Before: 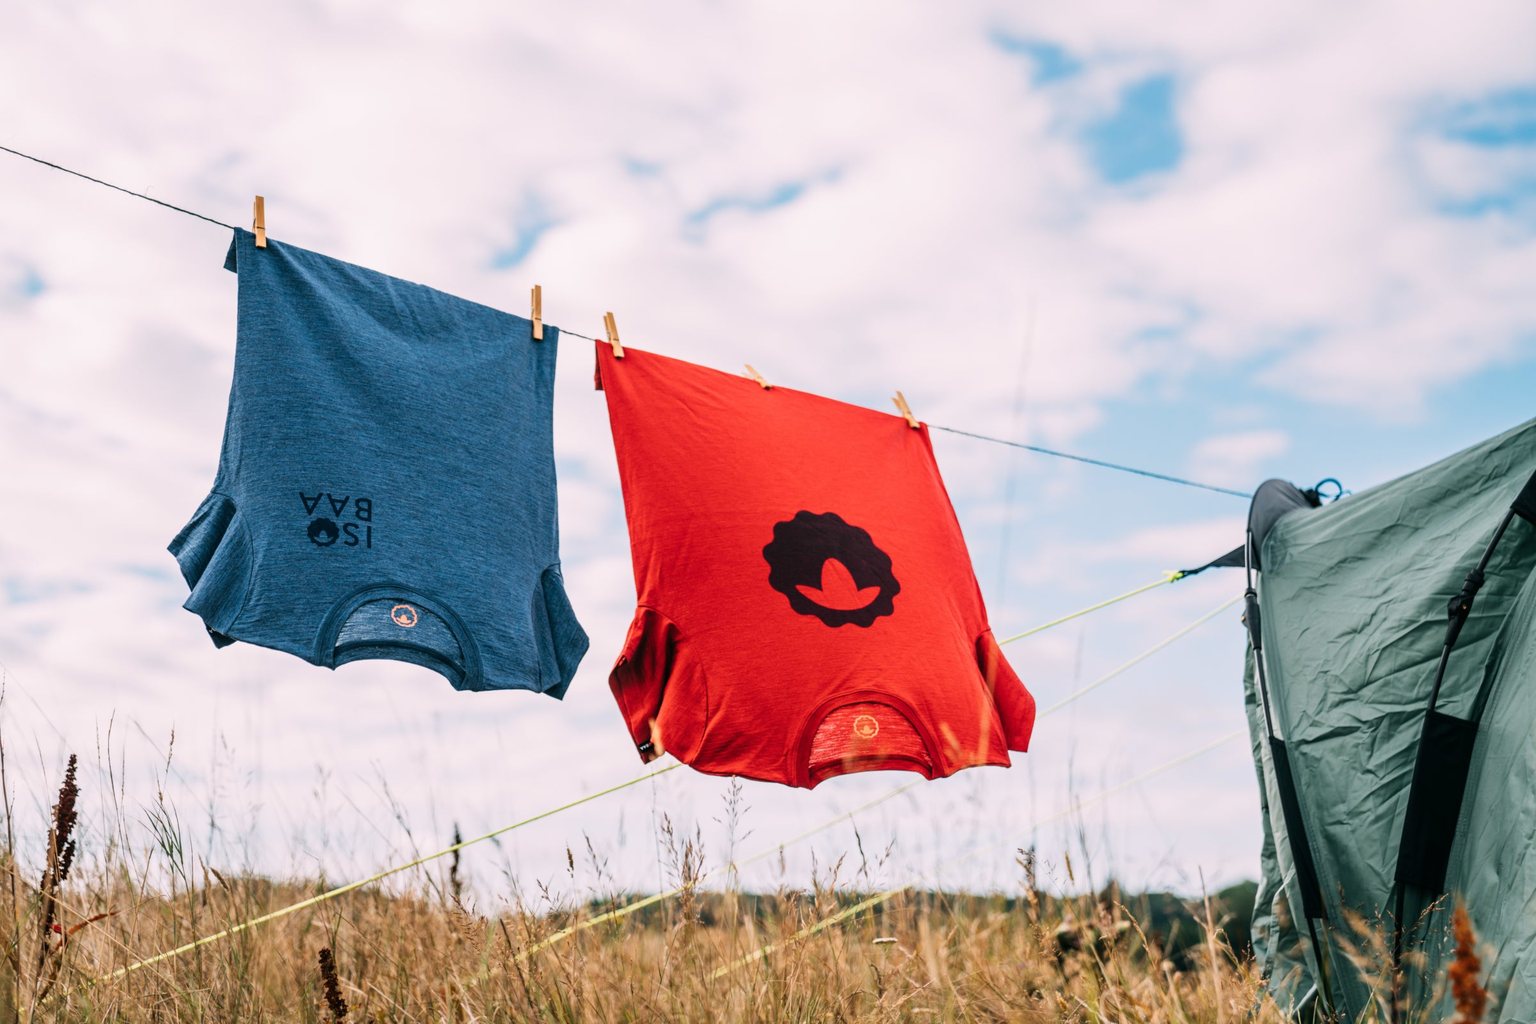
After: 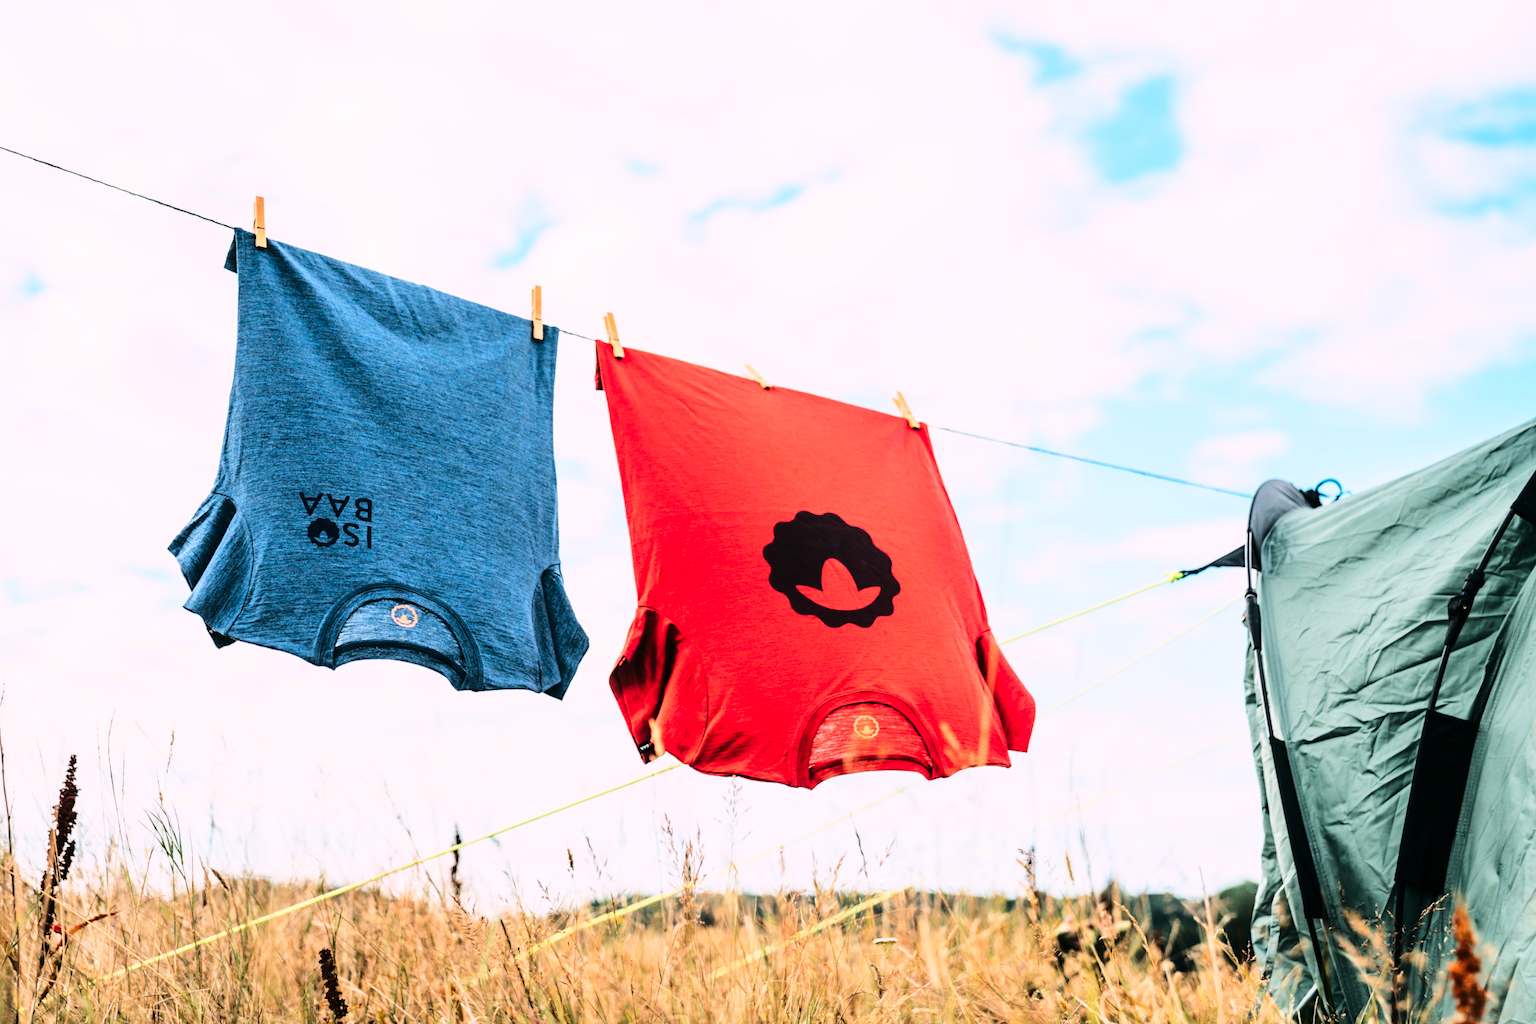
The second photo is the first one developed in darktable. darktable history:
base curve: curves: ch0 [(0, 0) (0.036, 0.025) (0.121, 0.166) (0.206, 0.329) (0.605, 0.79) (1, 1)]
tone curve: curves: ch0 [(0, 0) (0.051, 0.047) (0.102, 0.099) (0.228, 0.275) (0.432, 0.535) (0.695, 0.778) (0.908, 0.946) (1, 1)]; ch1 [(0, 0) (0.339, 0.298) (0.402, 0.363) (0.453, 0.421) (0.483, 0.469) (0.494, 0.493) (0.504, 0.501) (0.527, 0.538) (0.563, 0.595) (0.597, 0.632) (1, 1)]; ch2 [(0, 0) (0.48, 0.48) (0.504, 0.5) (0.539, 0.554) (0.59, 0.63) (0.642, 0.684) (0.824, 0.815) (1, 1)], color space Lab, linked channels, preserve colors none
